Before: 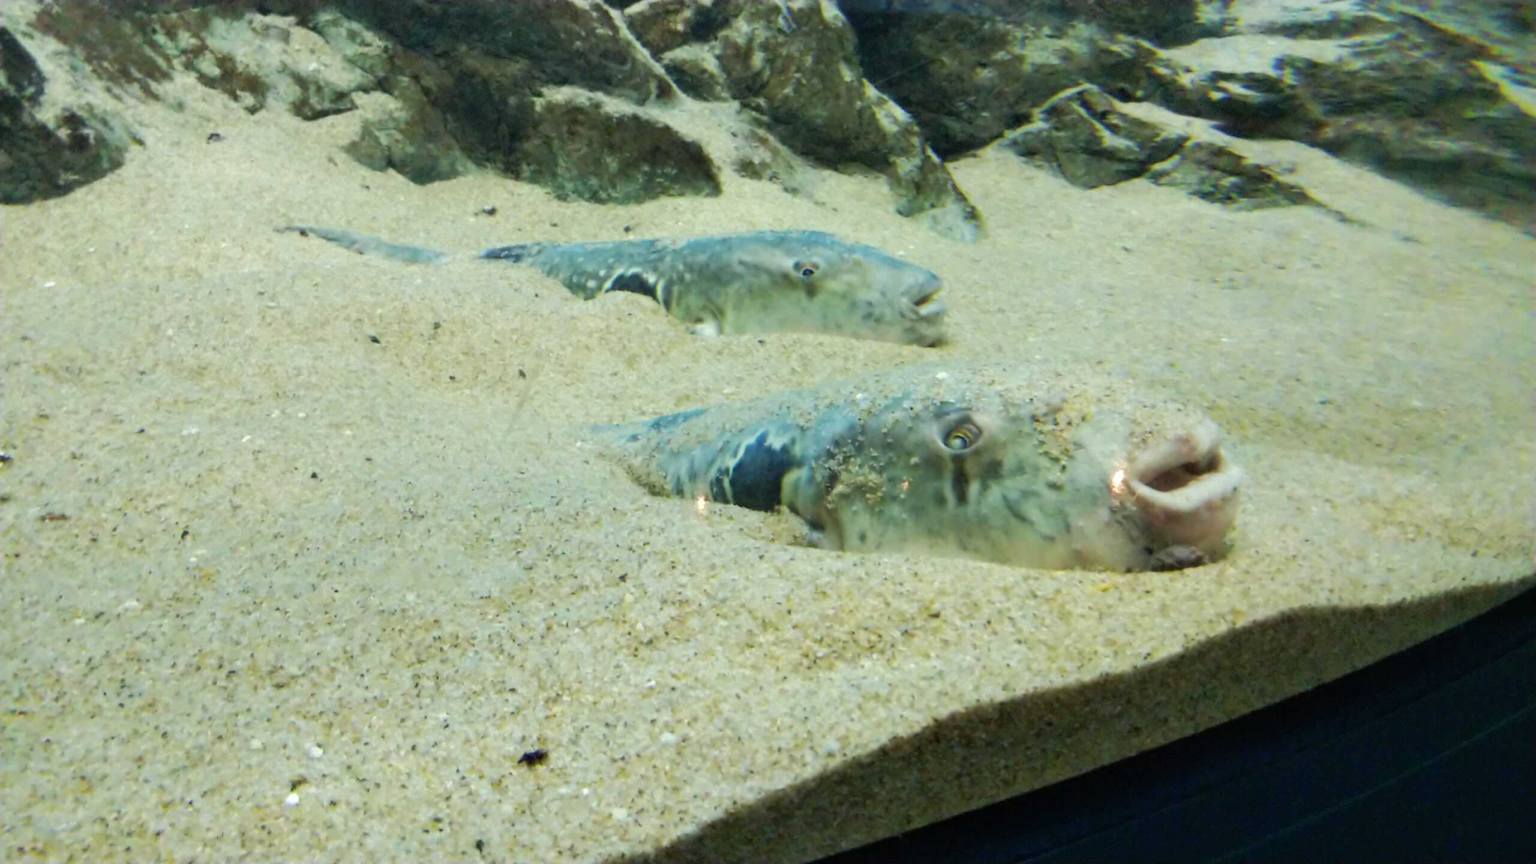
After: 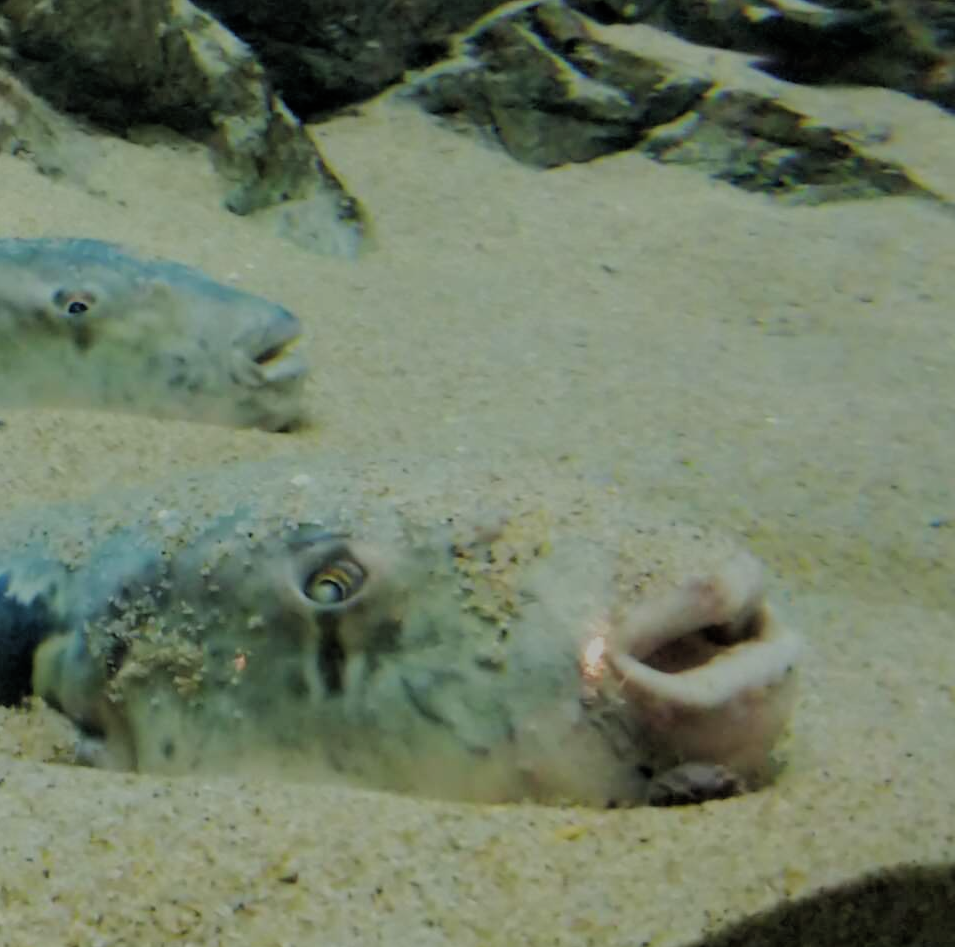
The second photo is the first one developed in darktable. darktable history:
filmic rgb: middle gray luminance 29.73%, black relative exposure -8.94 EV, white relative exposure 7 EV, target black luminance 0%, hardness 2.91, latitude 2.81%, contrast 0.959, highlights saturation mix 5.49%, shadows ↔ highlights balance 11.44%, add noise in highlights 0.002, preserve chrominance luminance Y, color science v3 (2019), use custom middle-gray values true, contrast in highlights soft
crop and rotate: left 49.606%, top 10.148%, right 13.089%, bottom 24.066%
tone equalizer: on, module defaults
